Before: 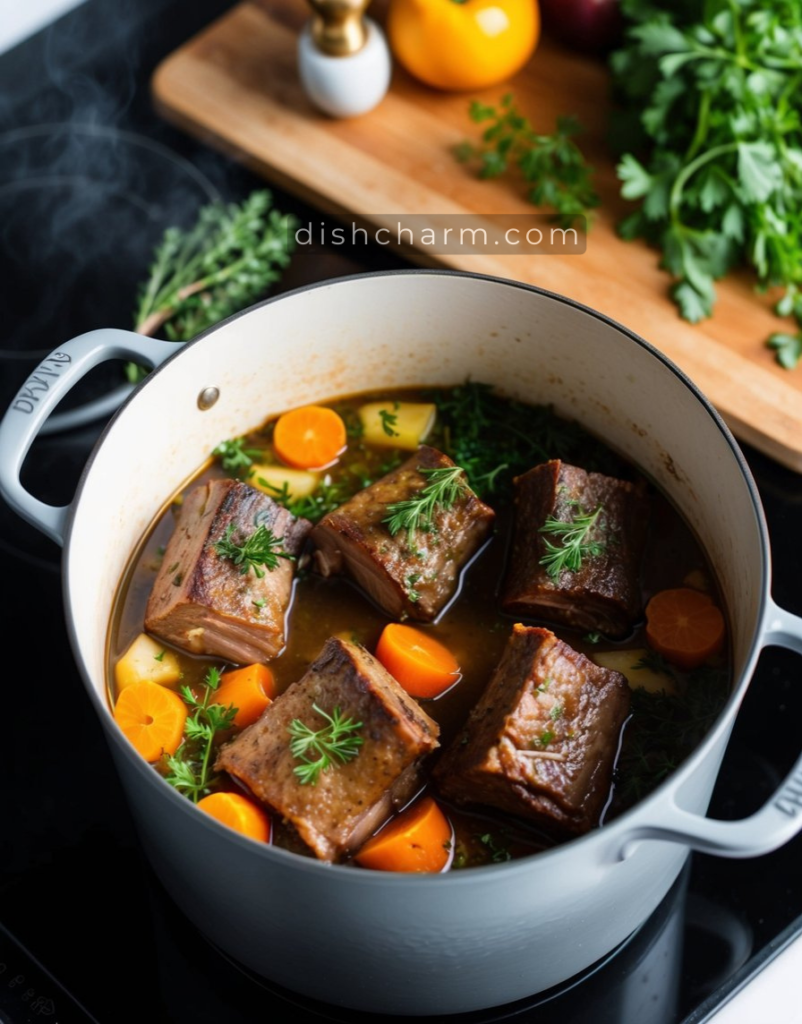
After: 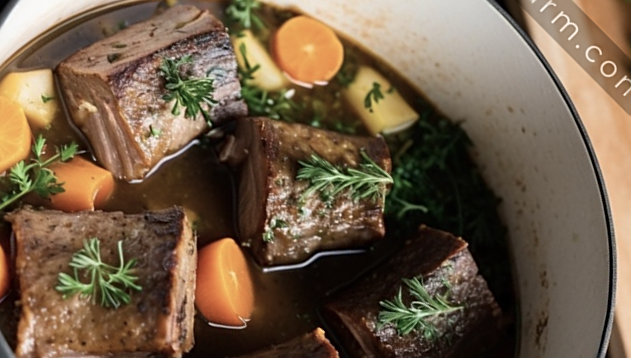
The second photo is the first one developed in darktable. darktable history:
sharpen: on, module defaults
crop and rotate: angle -45.28°, top 16.396%, right 0.807%, bottom 11.744%
contrast brightness saturation: contrast 0.104, saturation -0.354
